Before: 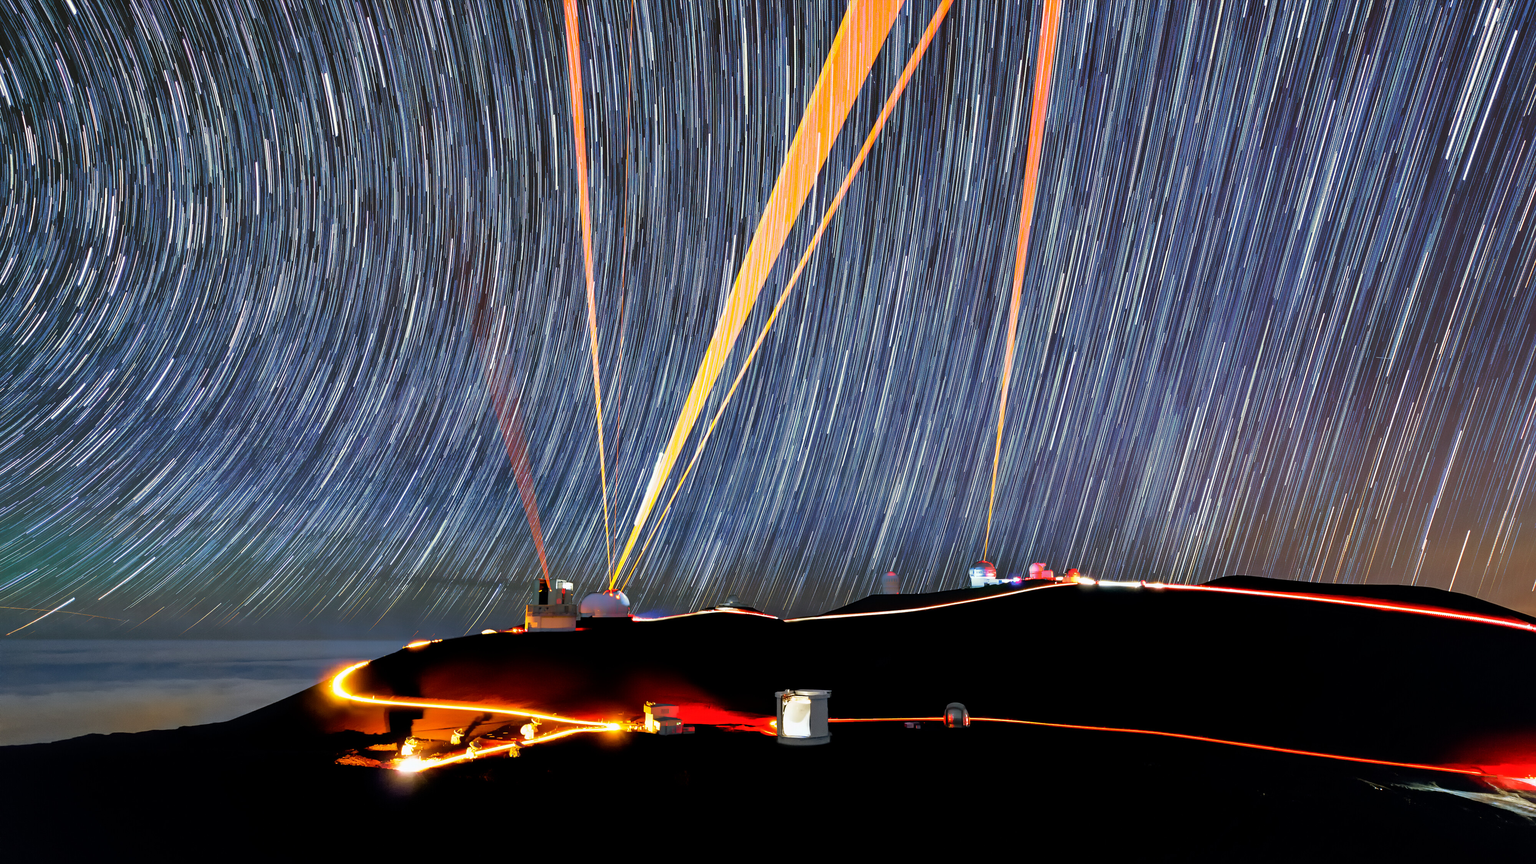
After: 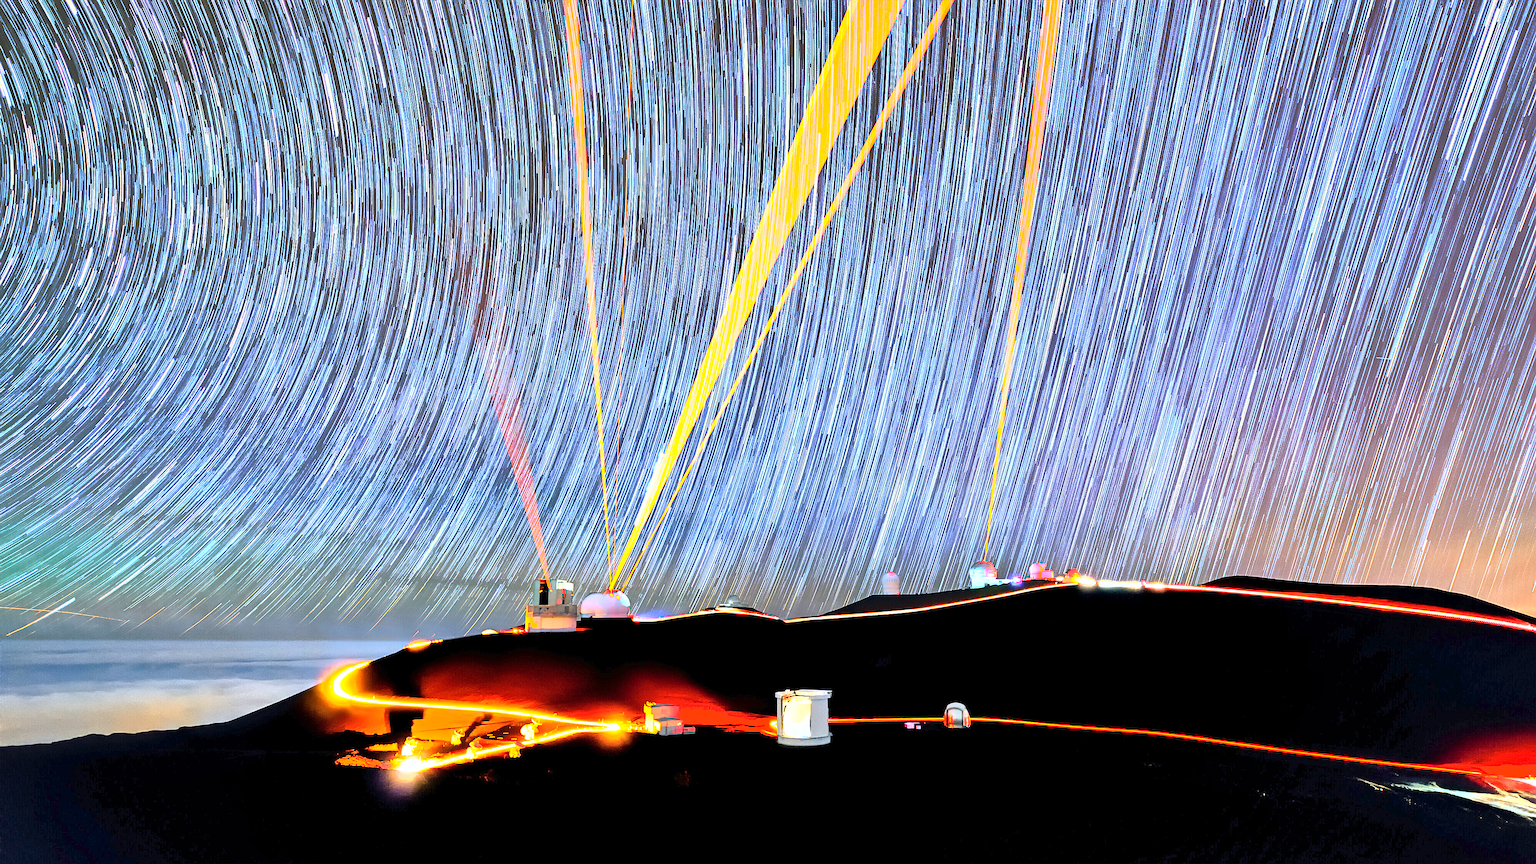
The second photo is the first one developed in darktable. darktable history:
exposure: exposure 2.25 EV, compensate highlight preservation false
shadows and highlights: highlights color adjustment 0%, low approximation 0.01, soften with gaussian
sharpen: on, module defaults
